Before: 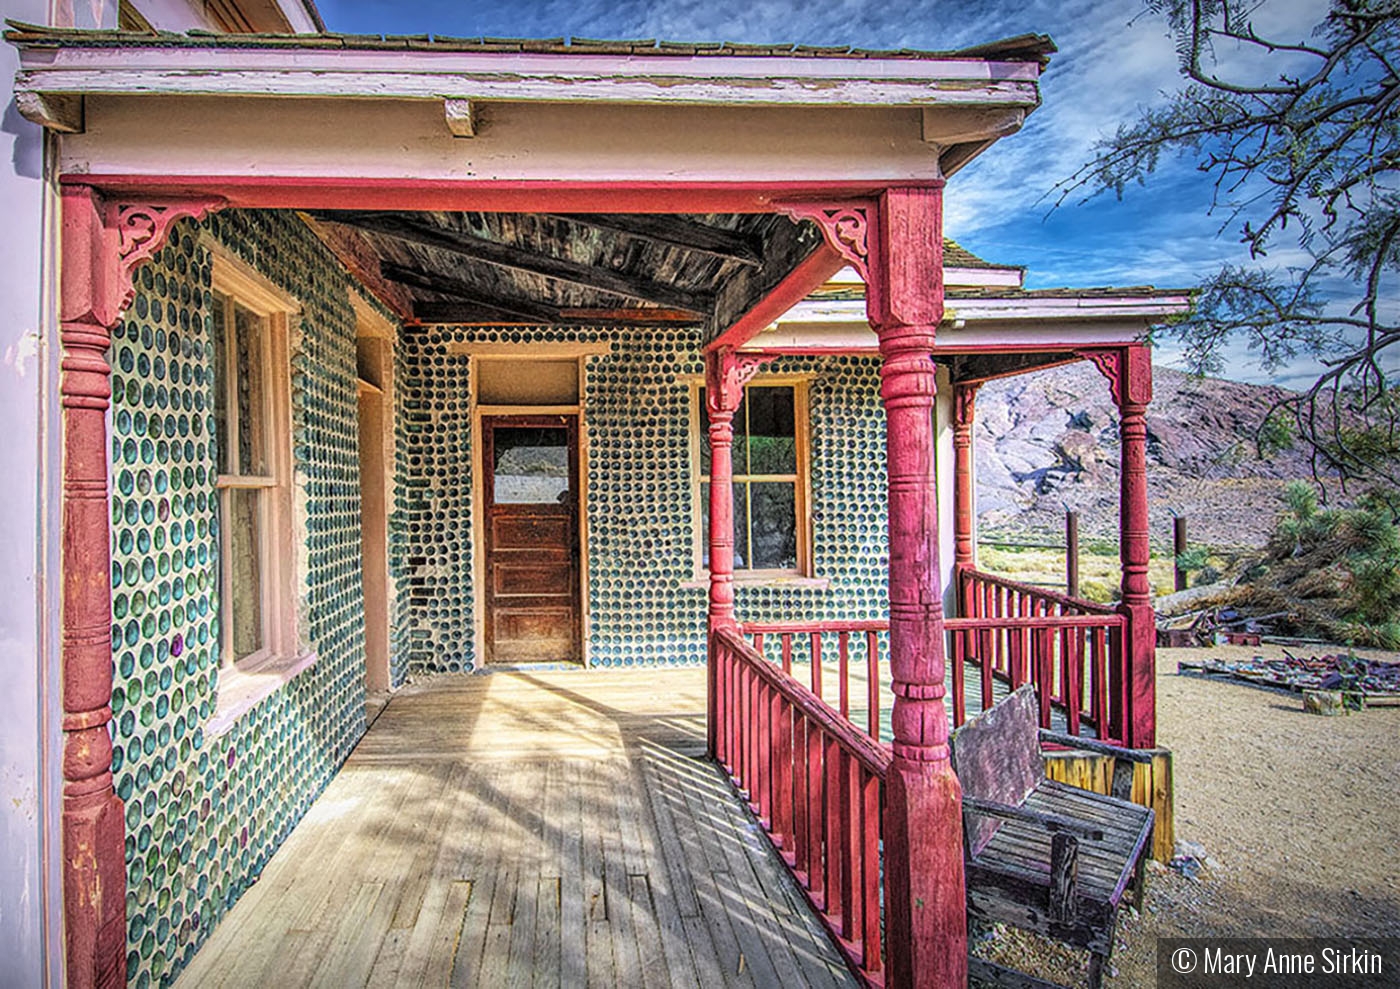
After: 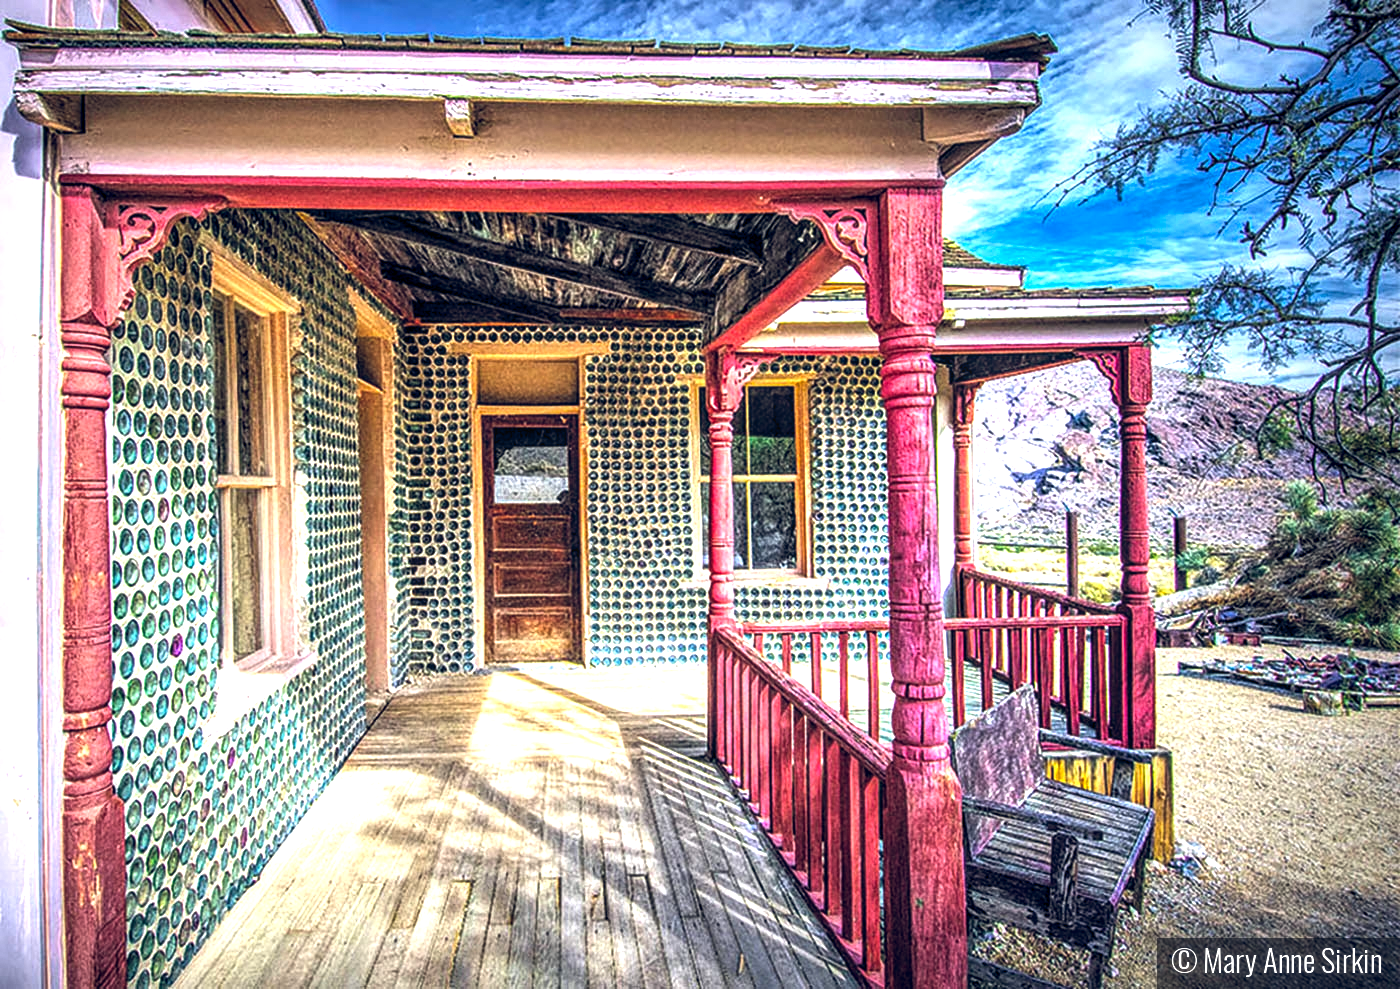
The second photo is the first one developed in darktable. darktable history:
color balance rgb: global offset › chroma 0.257%, global offset › hue 258.17°, linear chroma grading › global chroma 14.976%, perceptual saturation grading › global saturation 0.131%, perceptual brilliance grading › global brilliance 14.486%, perceptual brilliance grading › shadows -34.628%, global vibrance 20%
tone equalizer: -8 EV -0.419 EV, -7 EV -0.381 EV, -6 EV -0.343 EV, -5 EV -0.208 EV, -3 EV 0.212 EV, -2 EV 0.343 EV, -1 EV 0.388 EV, +0 EV 0.436 EV
local contrast: on, module defaults
